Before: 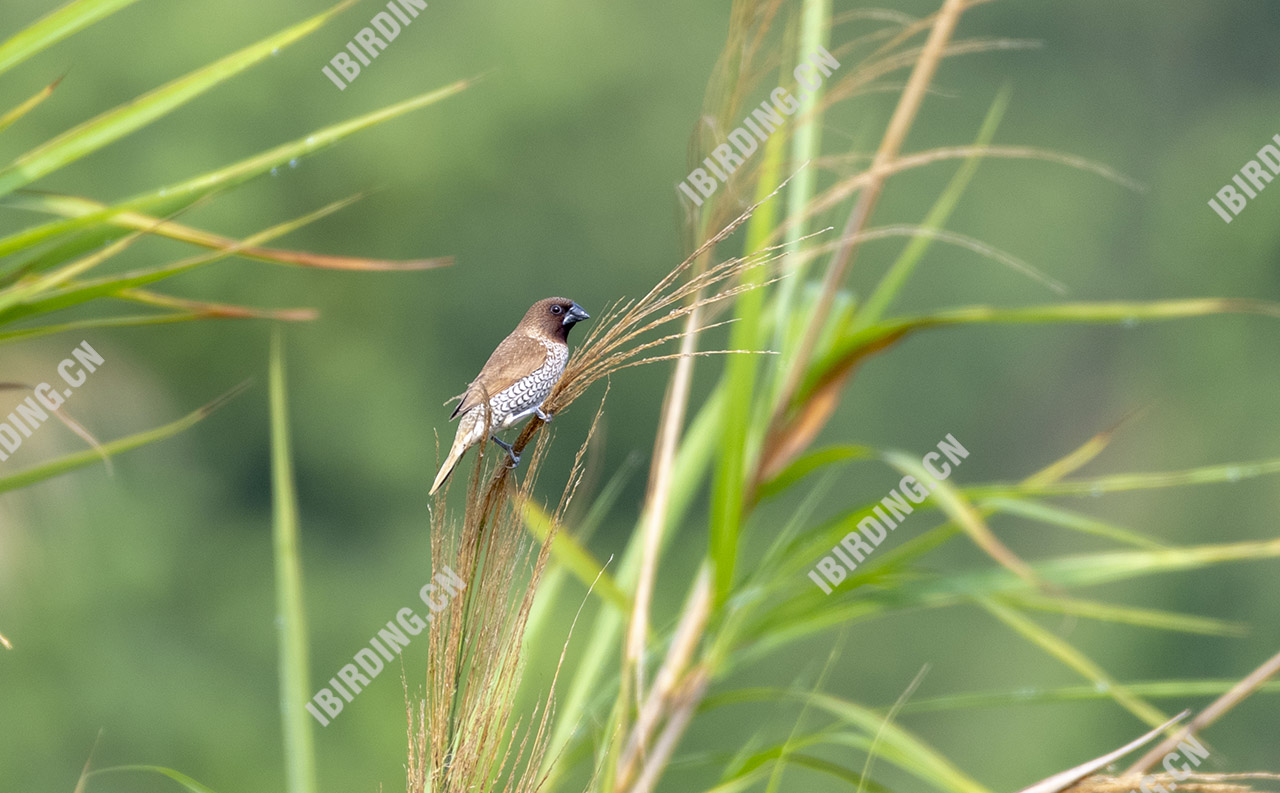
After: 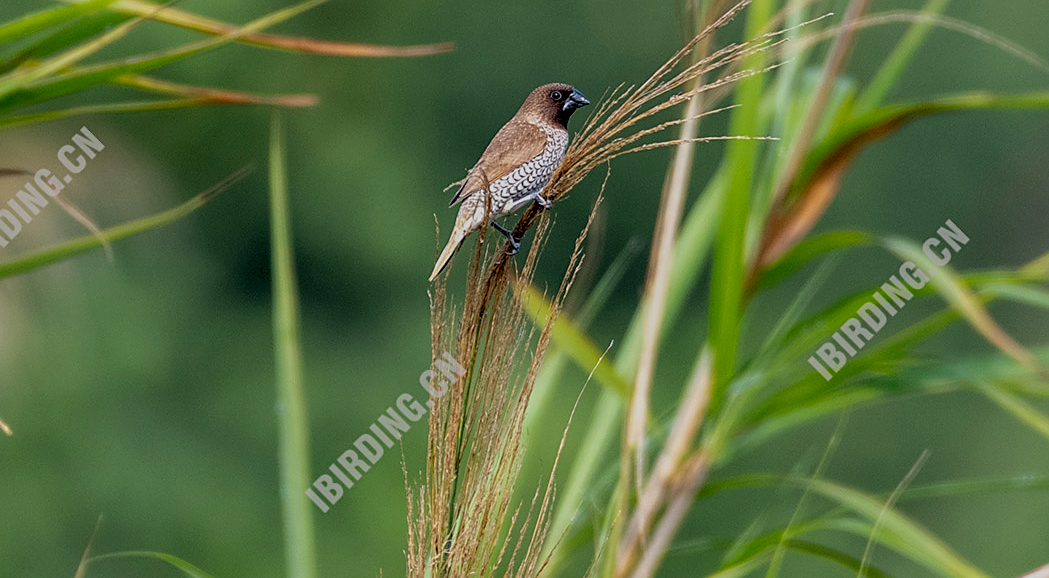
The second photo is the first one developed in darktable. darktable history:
local contrast: detail 130%
crop: top 27.015%, right 17.982%
sharpen: on, module defaults
exposure: black level correction 0.009, compensate exposure bias true, compensate highlight preservation false
levels: levels [0.073, 0.497, 0.972]
